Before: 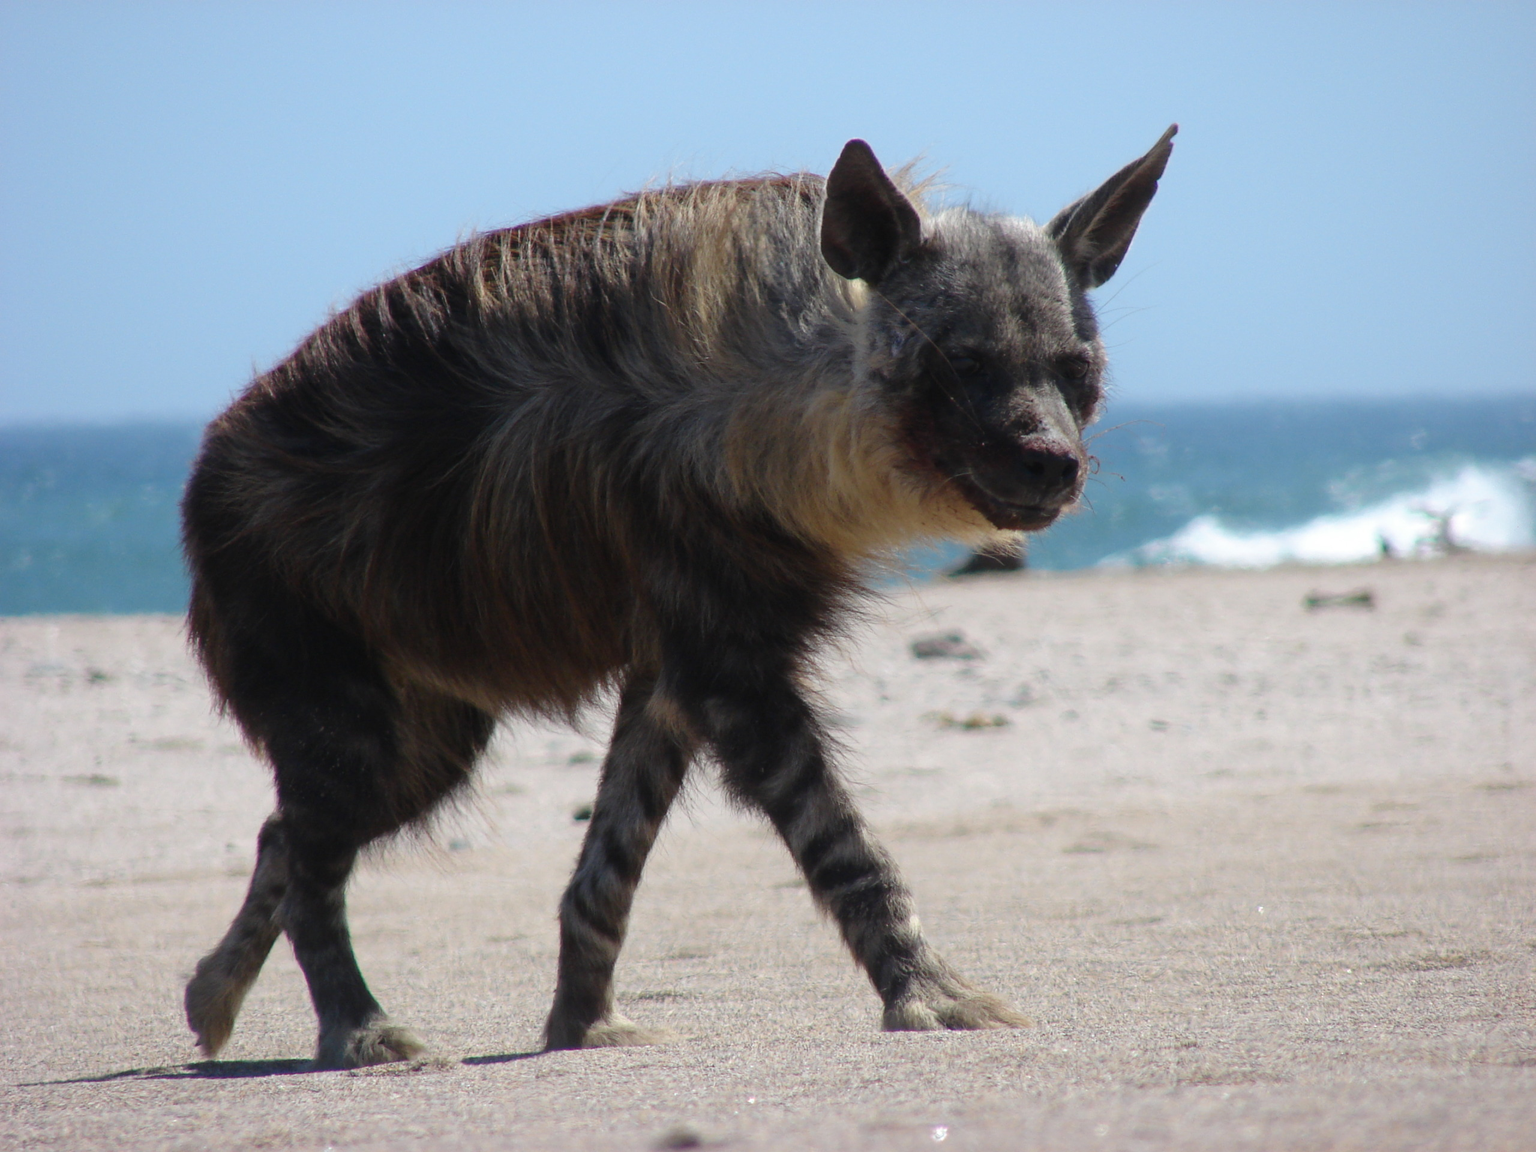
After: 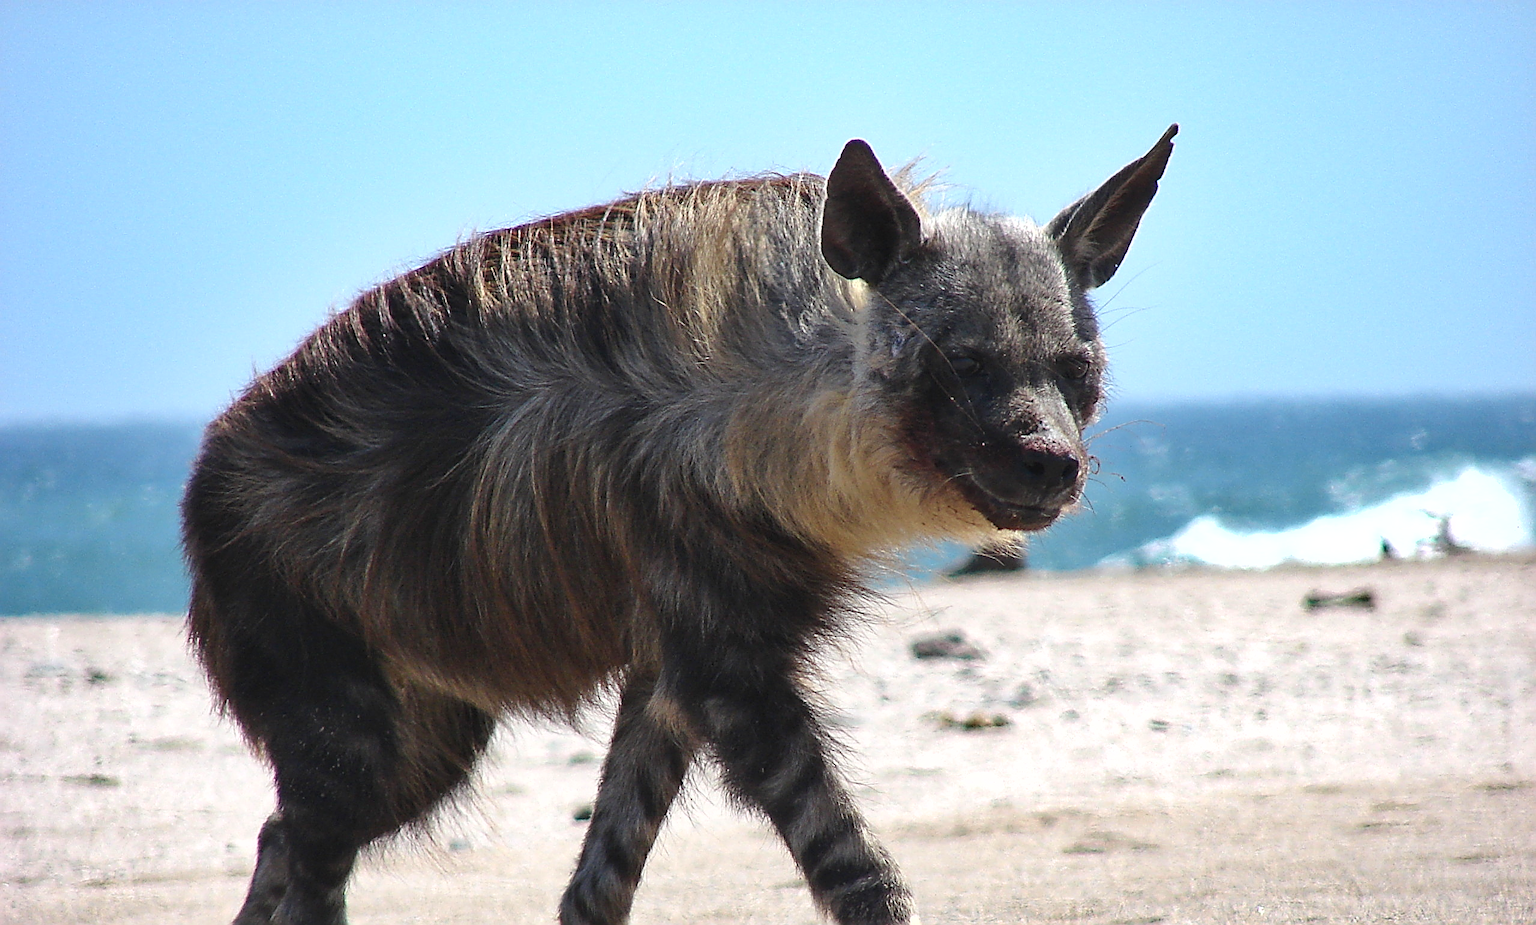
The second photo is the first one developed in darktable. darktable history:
crop: bottom 19.644%
shadows and highlights: low approximation 0.01, soften with gaussian
sharpen: amount 1.861
exposure: exposure 0.6 EV, compensate highlight preservation false
